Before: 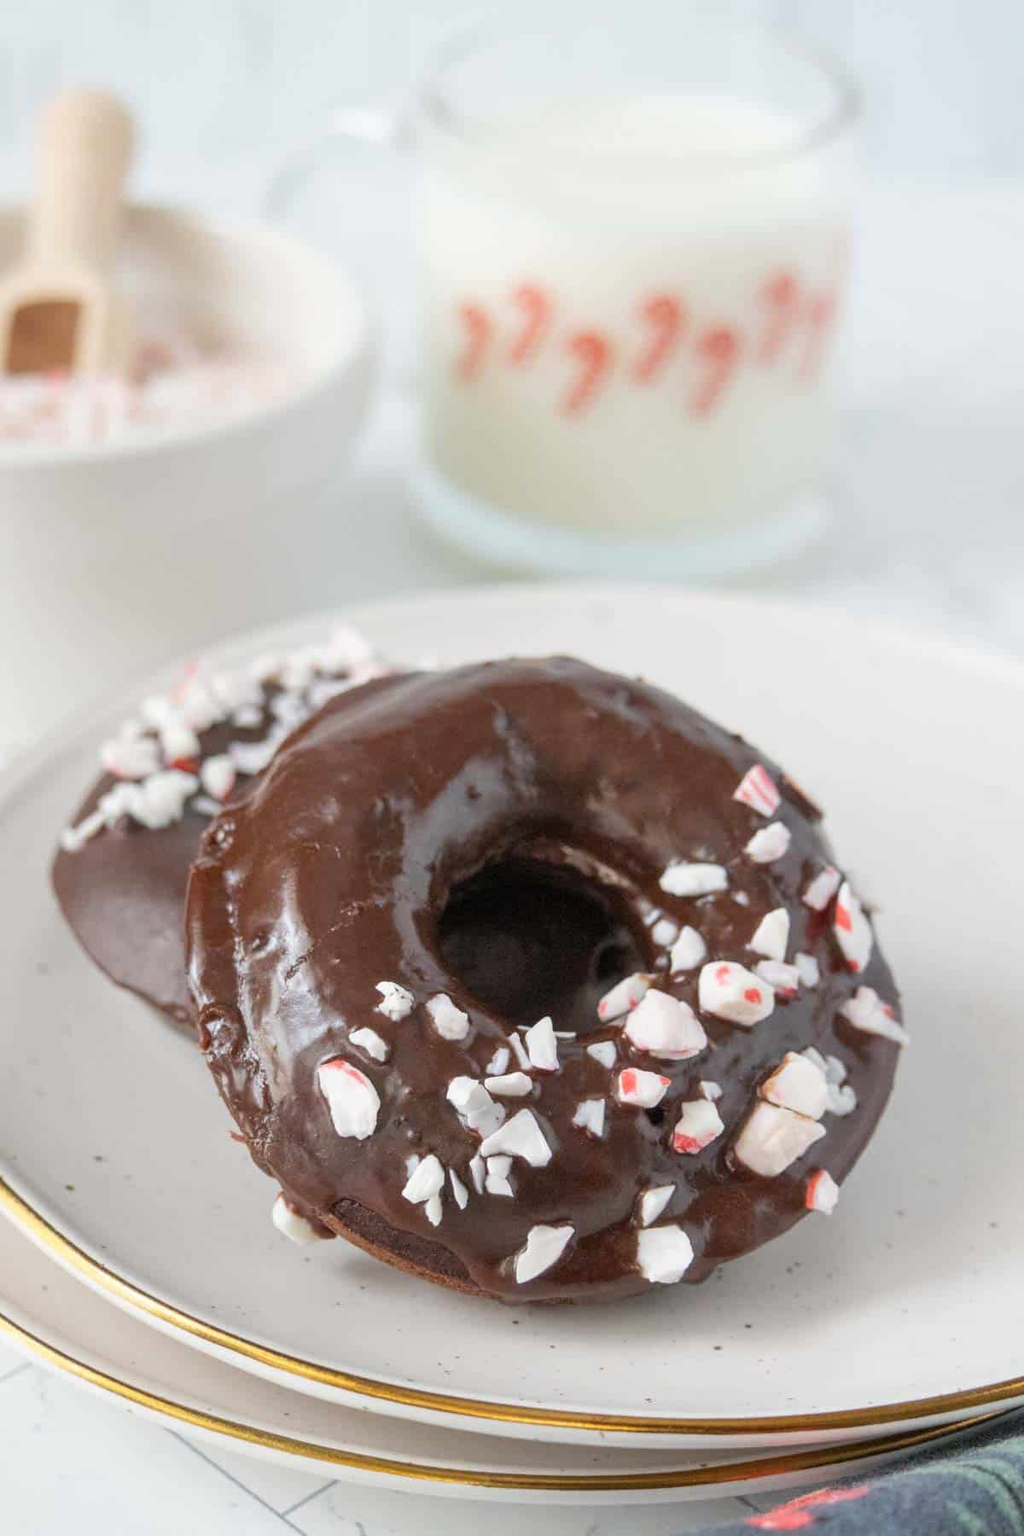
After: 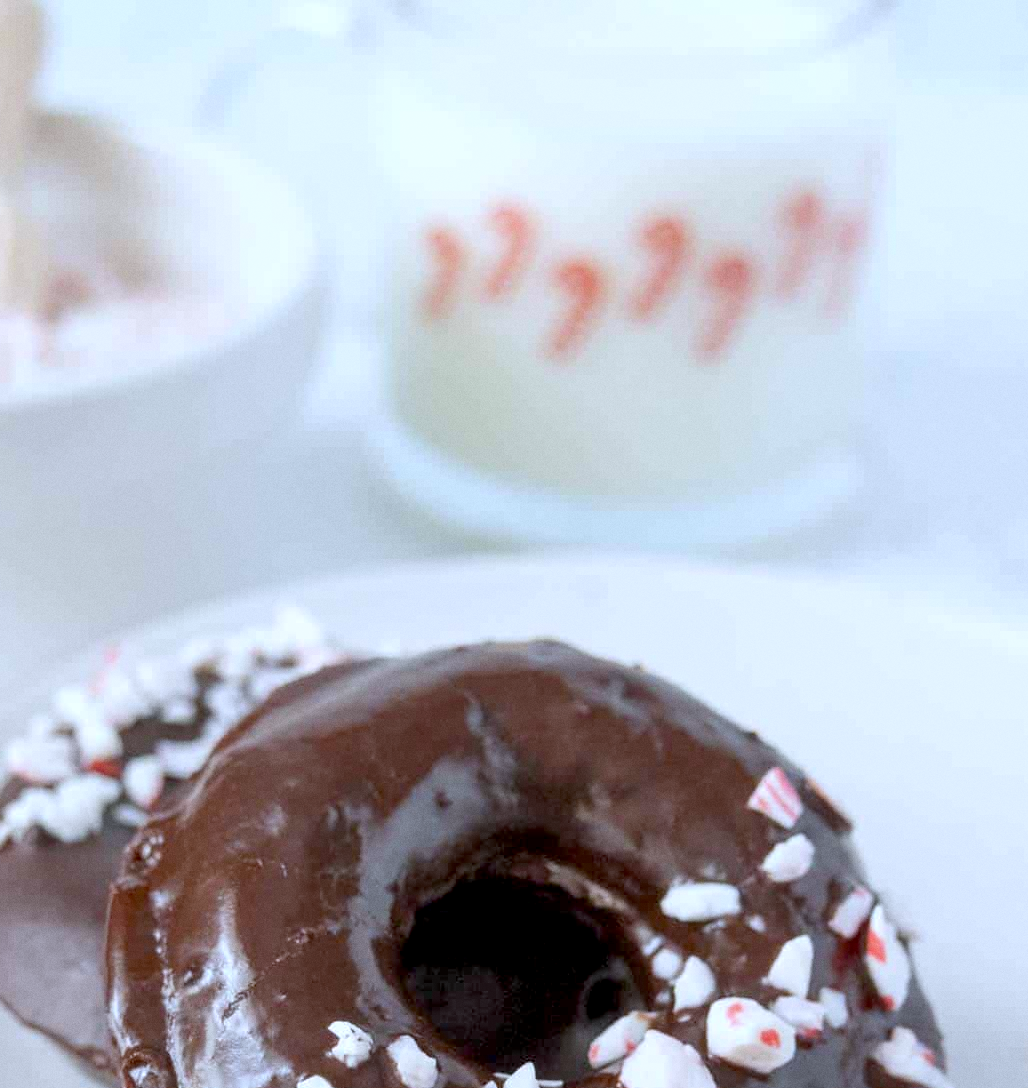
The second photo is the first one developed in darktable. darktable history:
crop and rotate: left 9.345%, top 7.22%, right 4.982%, bottom 32.331%
white balance: red 0.931, blue 1.11
grain: coarseness 0.09 ISO, strength 16.61%
exposure: black level correction 0.009, exposure 0.119 EV, compensate highlight preservation false
